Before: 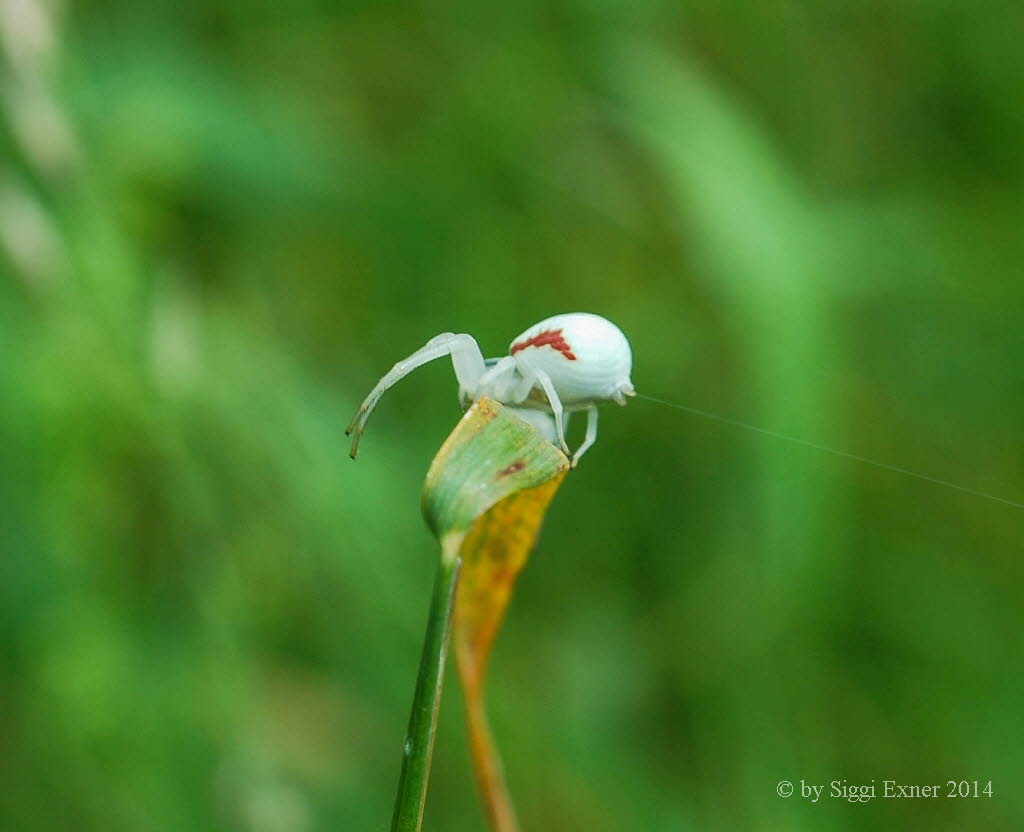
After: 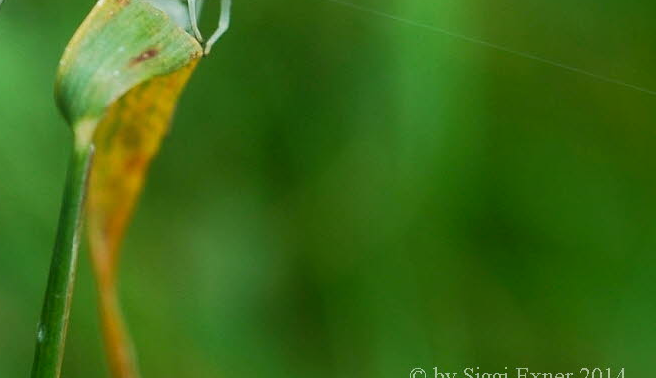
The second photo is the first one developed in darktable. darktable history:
crop and rotate: left 35.859%, top 49.735%, bottom 4.79%
shadows and highlights: shadows -89.85, highlights 90.75, soften with gaussian
